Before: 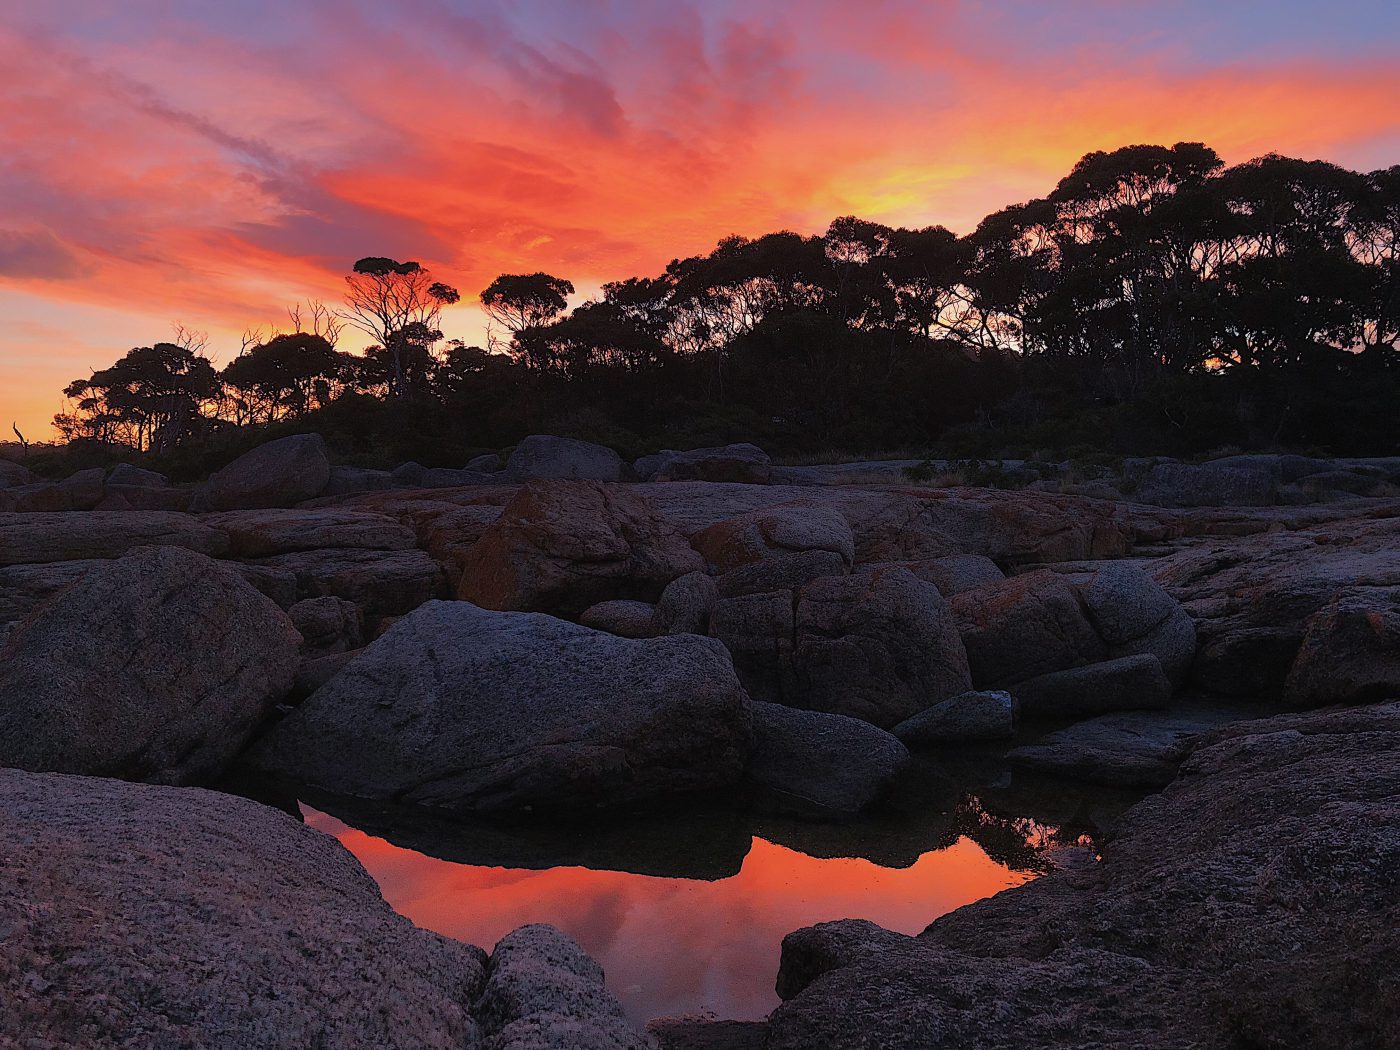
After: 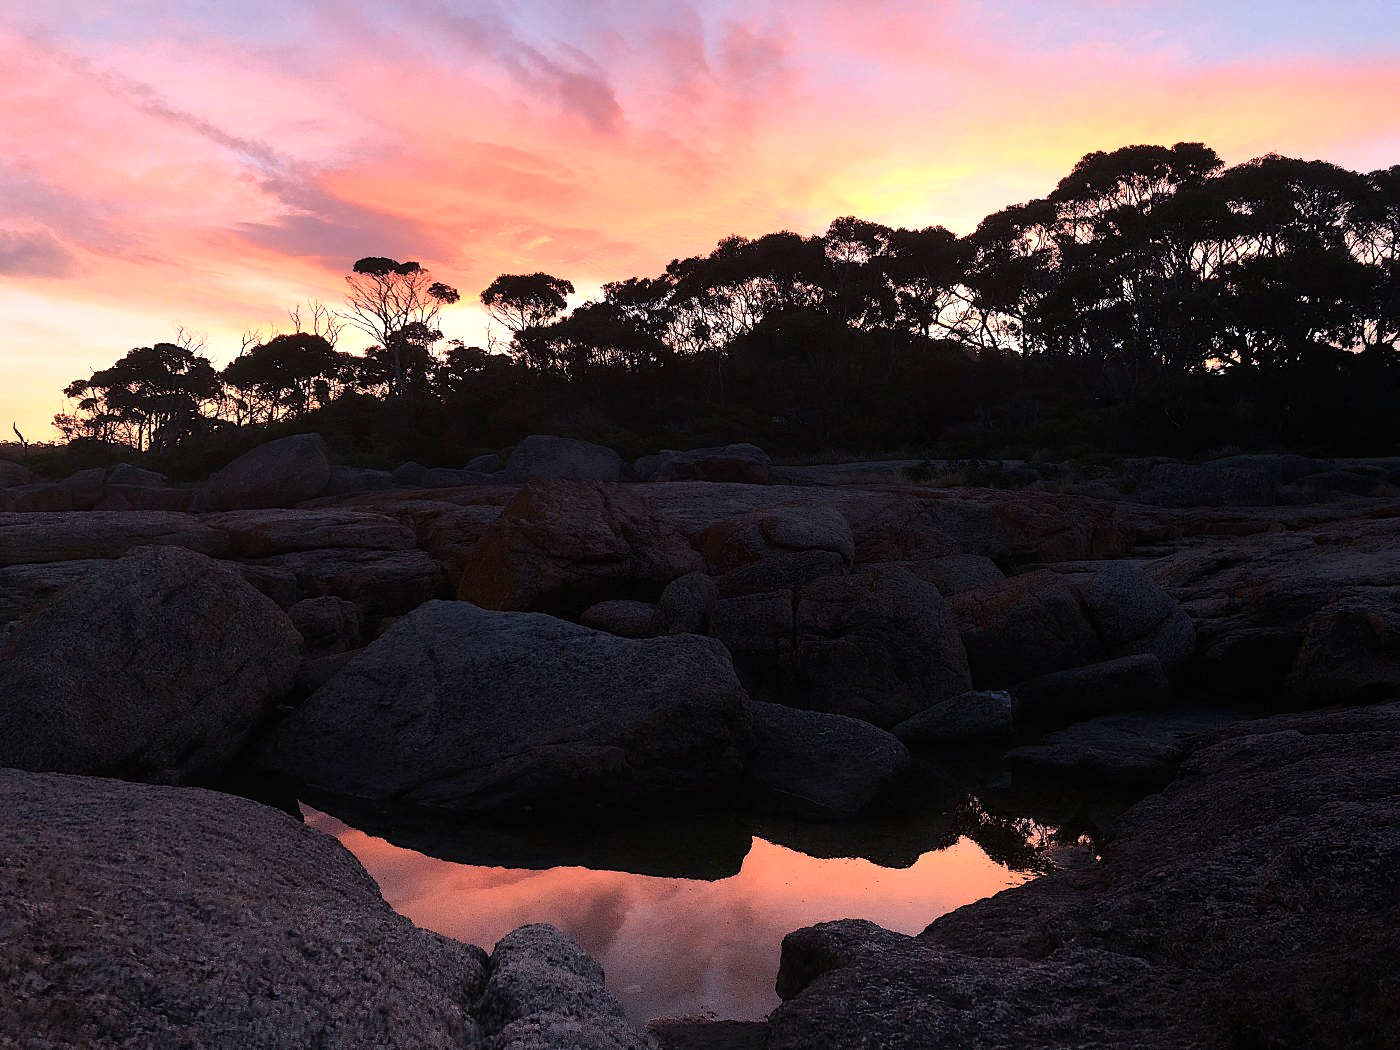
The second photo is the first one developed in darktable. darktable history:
tone equalizer: -8 EV -1.08 EV, -7 EV -1.03 EV, -6 EV -0.853 EV, -5 EV -0.592 EV, -3 EV 0.605 EV, -2 EV 0.883 EV, -1 EV 0.995 EV, +0 EV 1.08 EV, smoothing diameter 24.77%, edges refinement/feathering 6.36, preserve details guided filter
contrast brightness saturation: contrast 0.245, saturation -0.321
